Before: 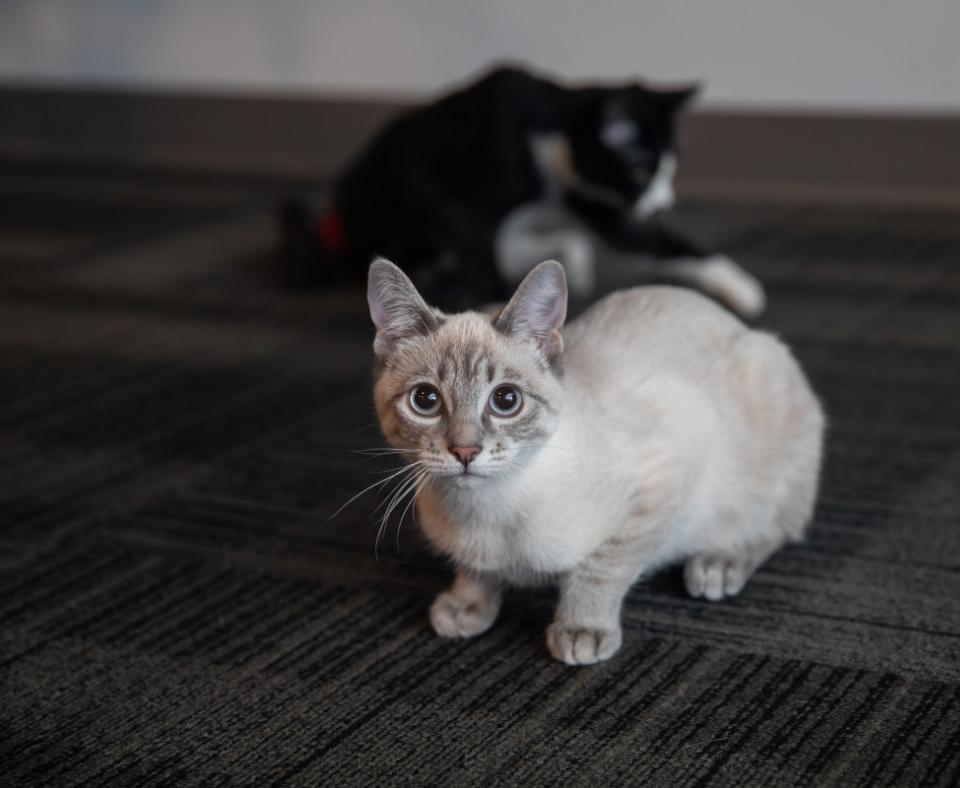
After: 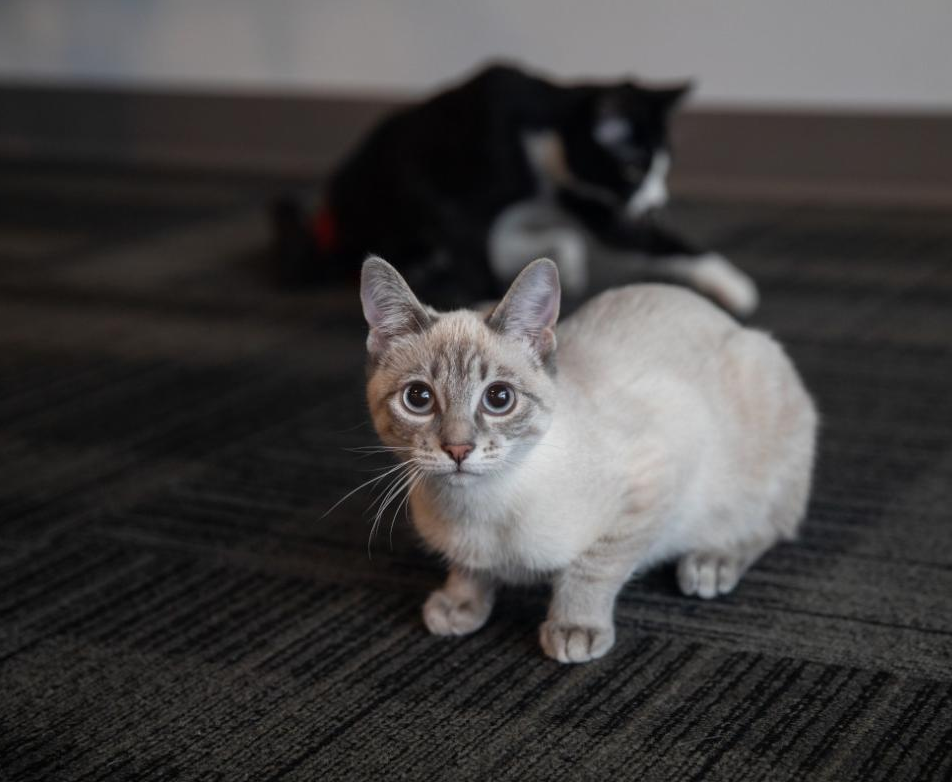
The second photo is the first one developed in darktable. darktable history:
crop and rotate: left 0.827%, top 0.344%, bottom 0.294%
